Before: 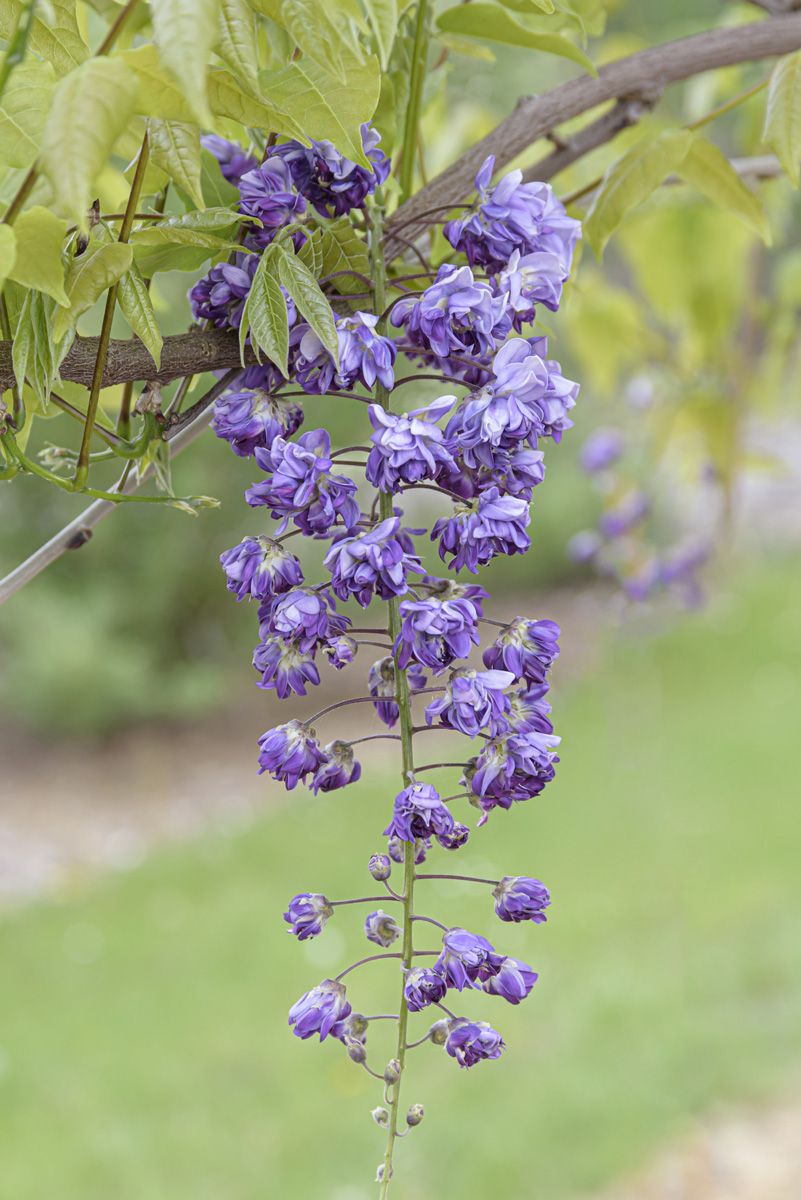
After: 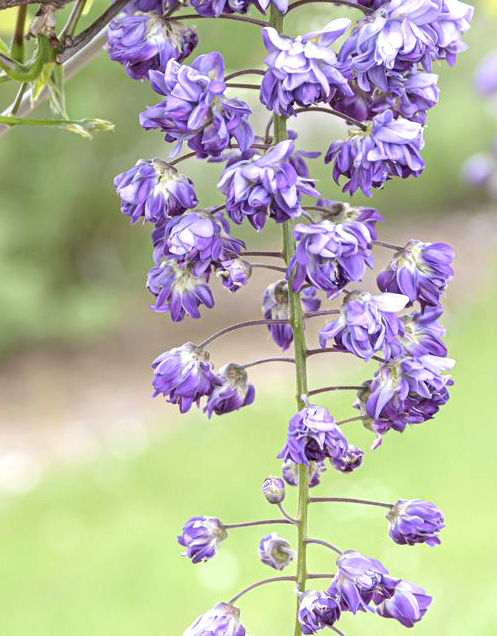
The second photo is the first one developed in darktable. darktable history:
crop: left 13.35%, top 31.437%, right 24.556%, bottom 15.546%
exposure: black level correction 0, exposure 0.7 EV, compensate highlight preservation false
